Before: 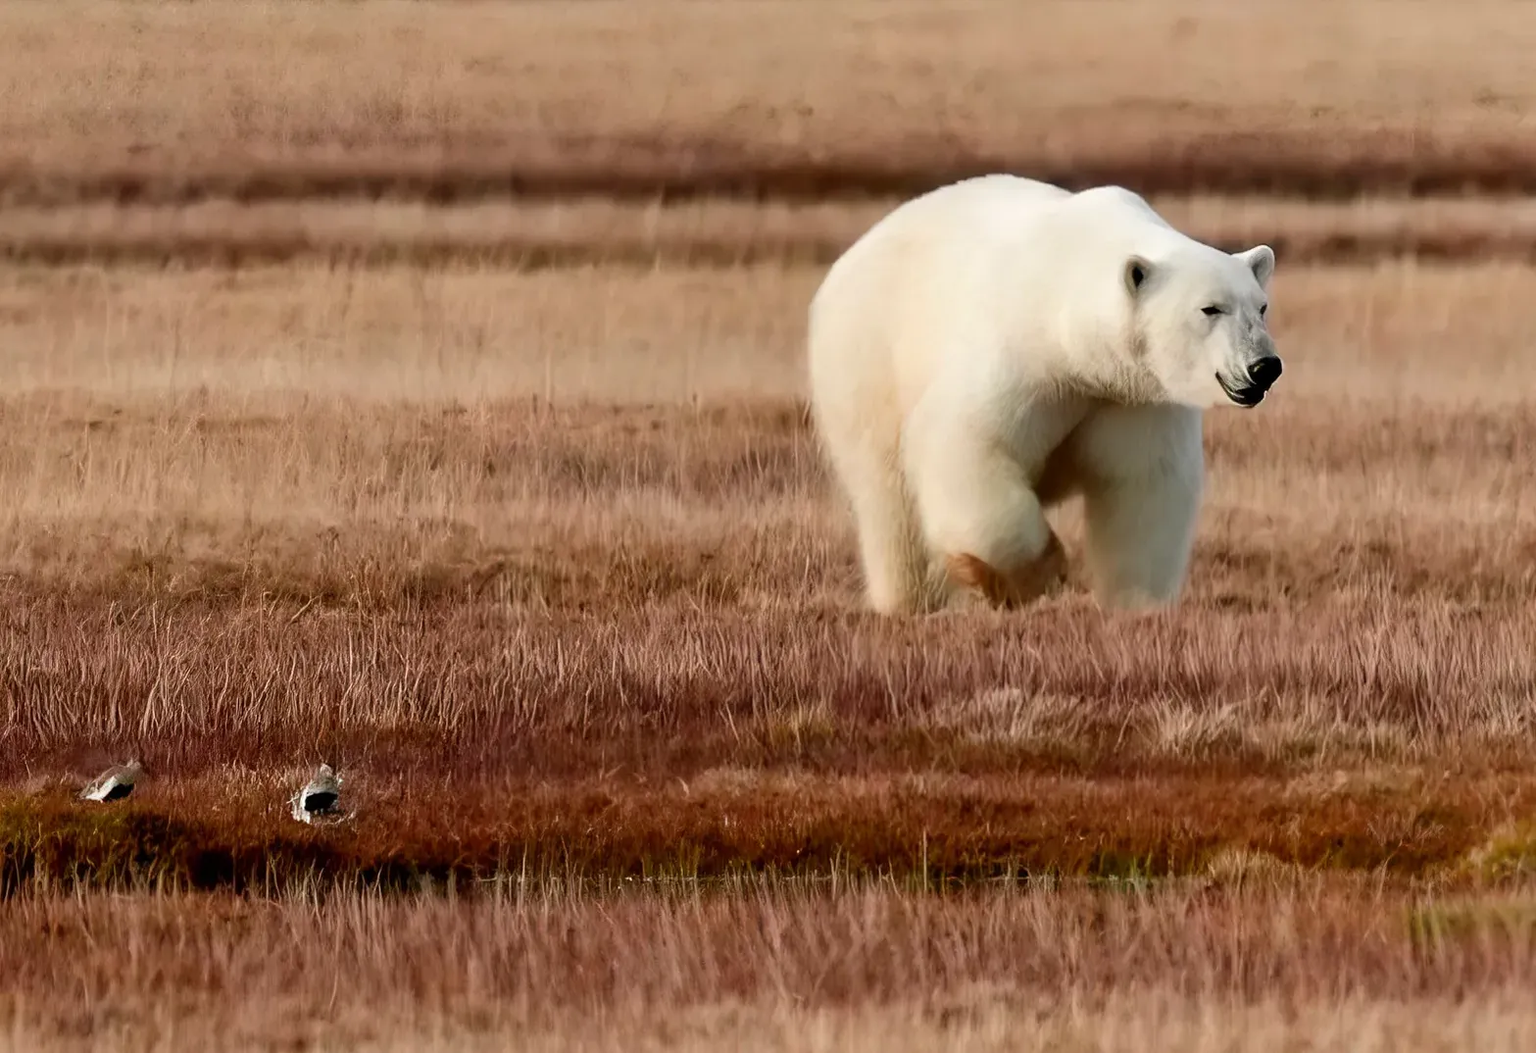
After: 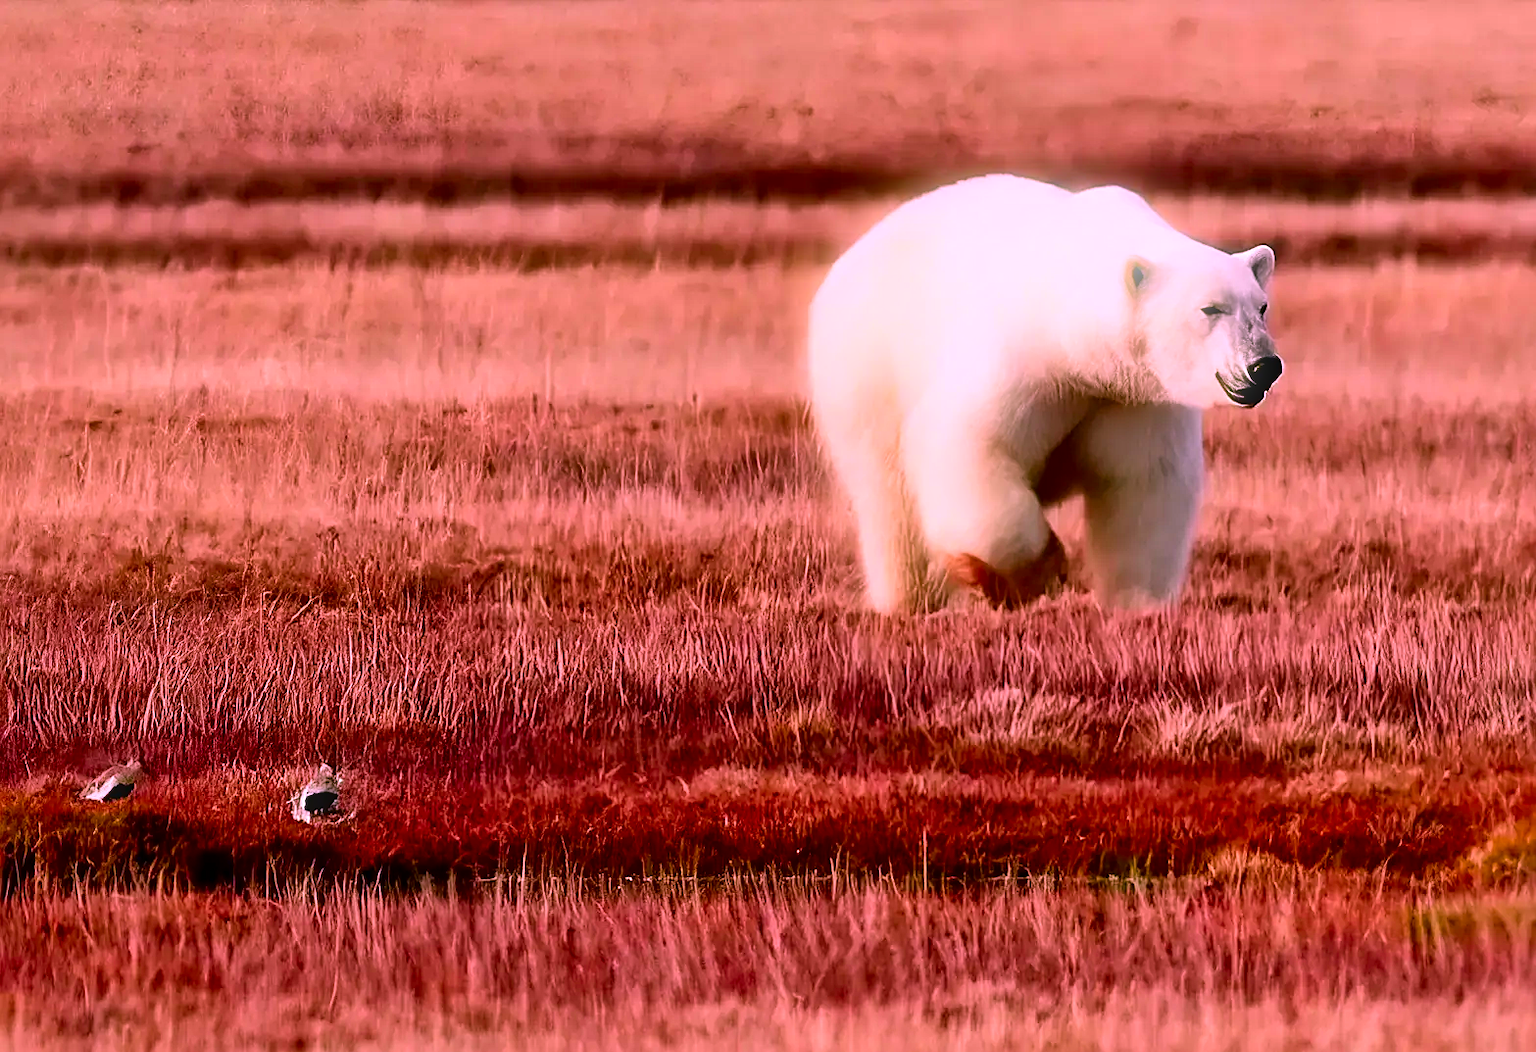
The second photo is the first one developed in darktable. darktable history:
local contrast: mode bilateral grid, contrast 20, coarseness 50, detail 171%, midtone range 0.2
color correction: highlights a* 19.5, highlights b* -11.53, saturation 1.69
bloom: size 5%, threshold 95%, strength 15%
sharpen: on, module defaults
